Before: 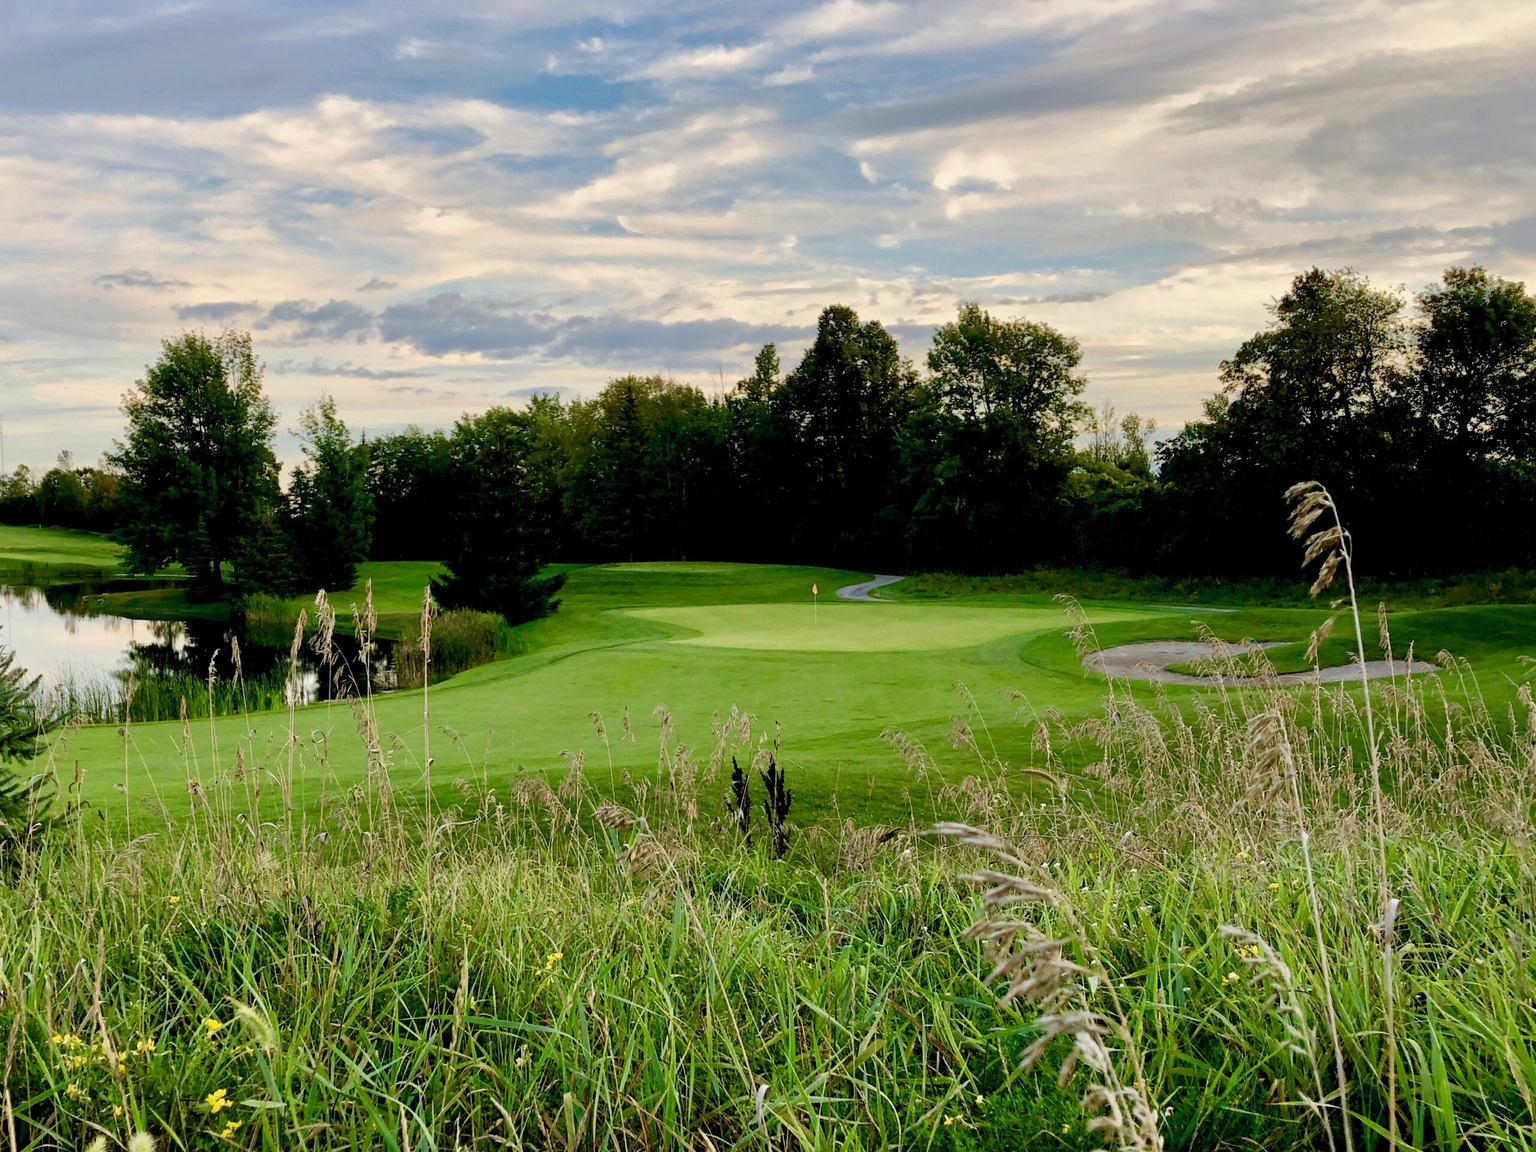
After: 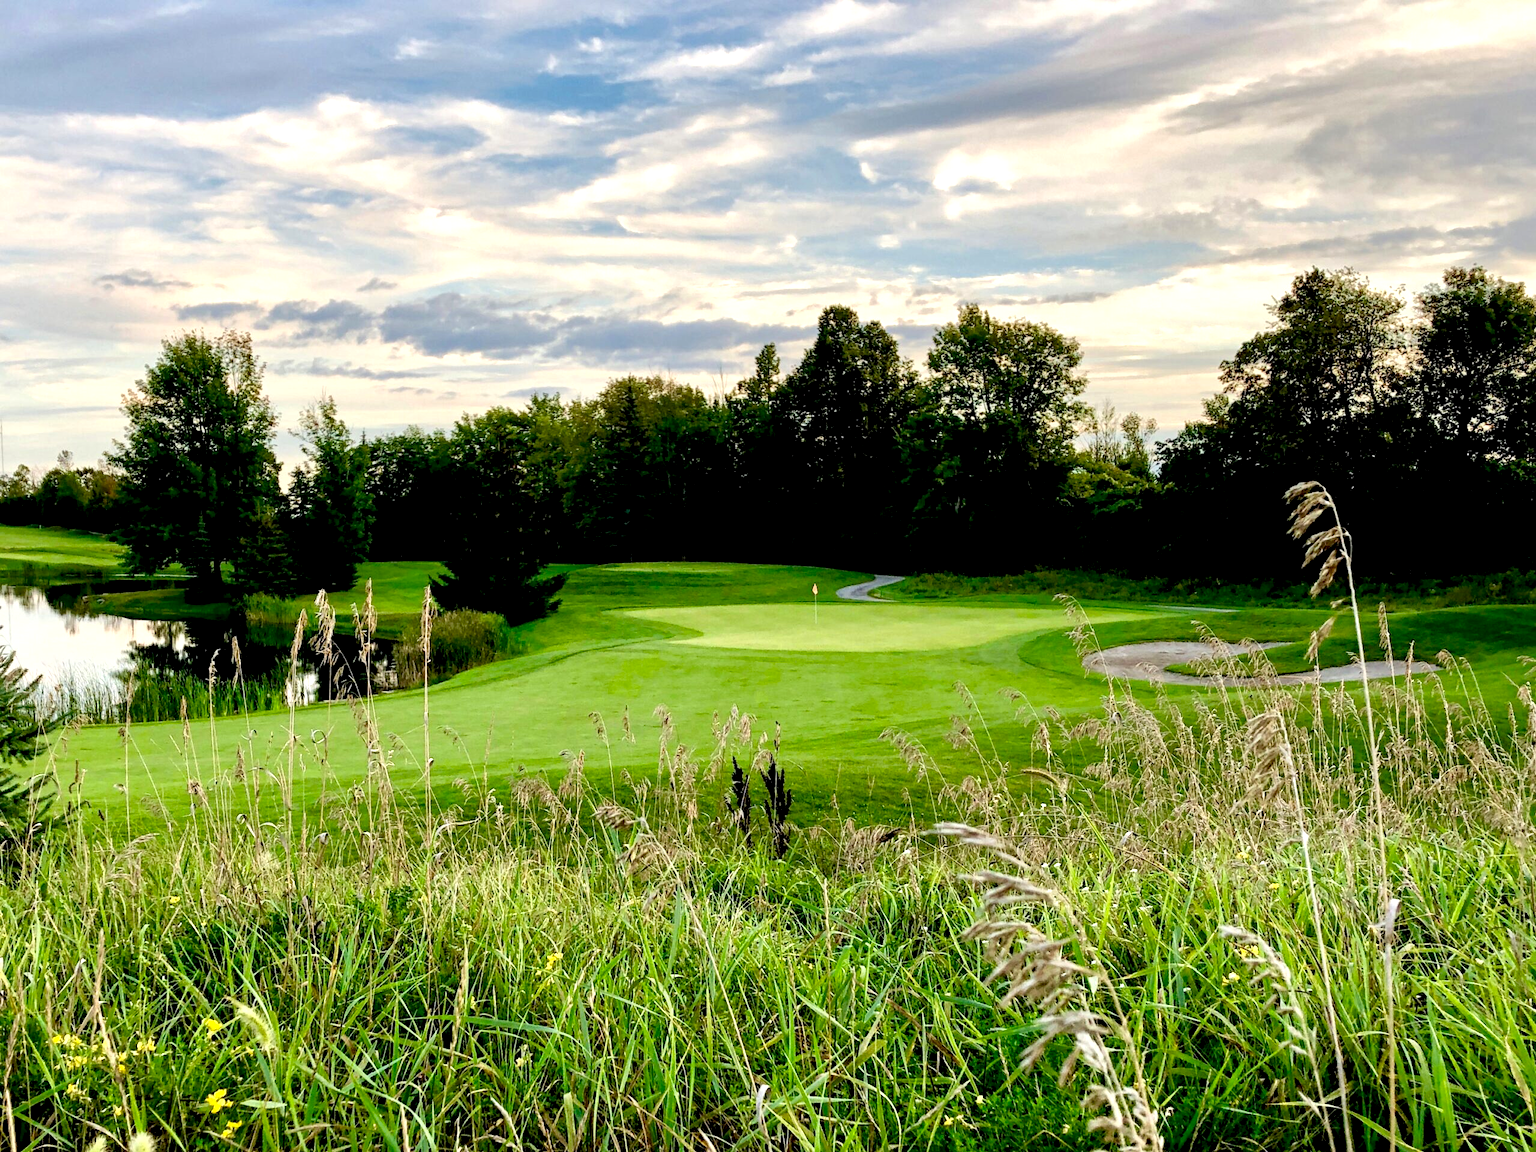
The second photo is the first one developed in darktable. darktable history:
local contrast: highlights 90%, shadows 83%
exposure: black level correction 0.001, exposure 0.5 EV, compensate highlight preservation false
